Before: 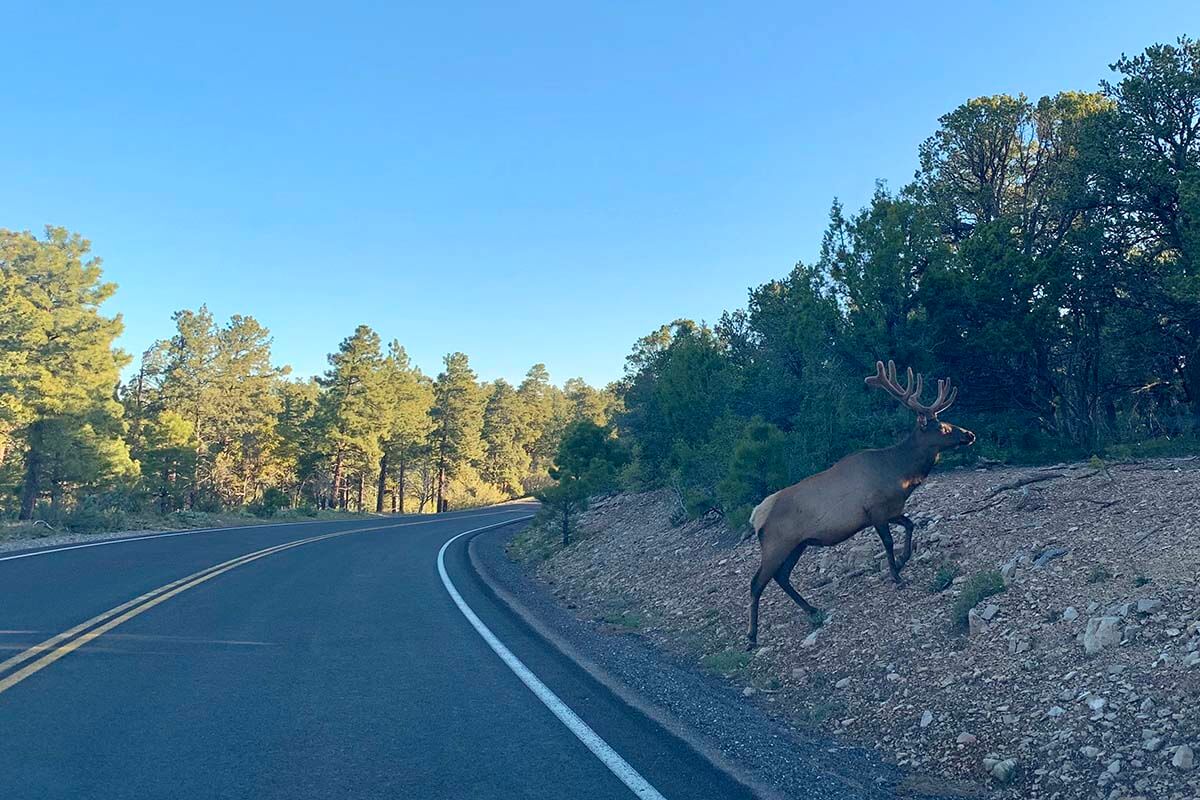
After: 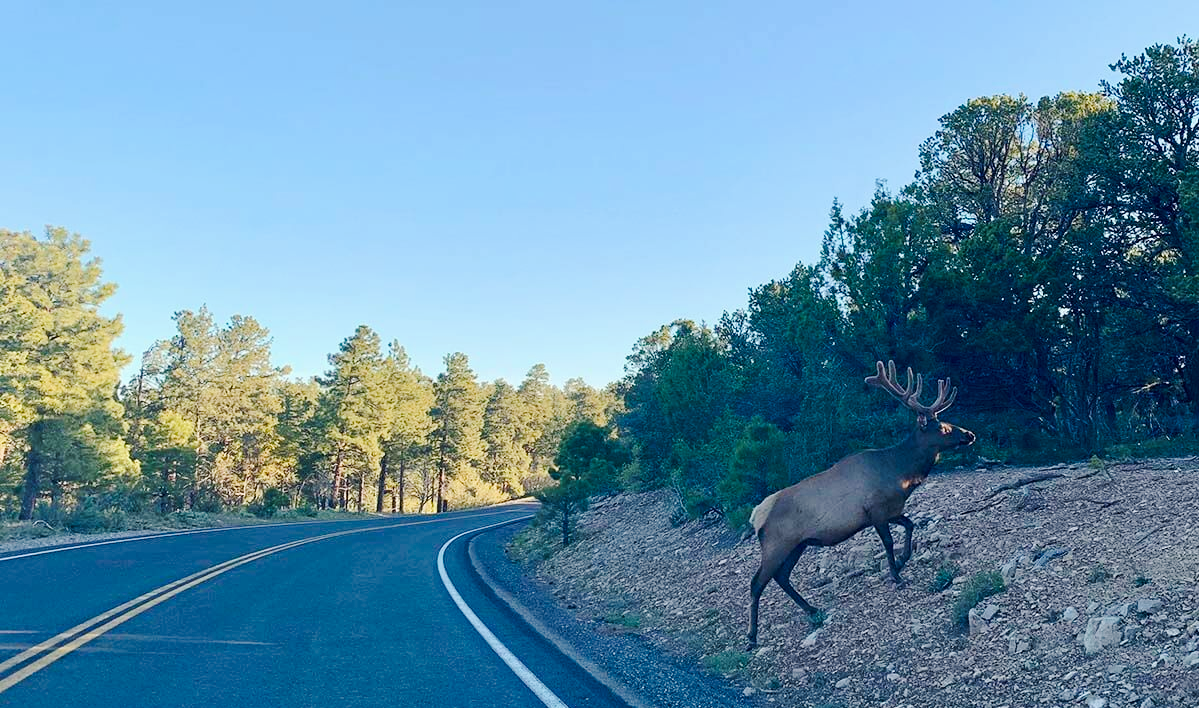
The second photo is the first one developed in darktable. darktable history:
crop and rotate: top 0%, bottom 11.47%
tone curve: curves: ch0 [(0, 0) (0.037, 0.011) (0.131, 0.108) (0.279, 0.279) (0.476, 0.554) (0.617, 0.693) (0.704, 0.77) (0.813, 0.852) (0.916, 0.924) (1, 0.993)]; ch1 [(0, 0) (0.318, 0.278) (0.444, 0.427) (0.493, 0.492) (0.508, 0.502) (0.534, 0.531) (0.562, 0.571) (0.626, 0.667) (0.746, 0.764) (1, 1)]; ch2 [(0, 0) (0.316, 0.292) (0.381, 0.37) (0.423, 0.448) (0.476, 0.492) (0.502, 0.498) (0.522, 0.518) (0.533, 0.532) (0.586, 0.631) (0.634, 0.663) (0.7, 0.7) (0.861, 0.808) (1, 0.951)], preserve colors none
exposure: black level correction 0, exposure 0 EV, compensate highlight preservation false
